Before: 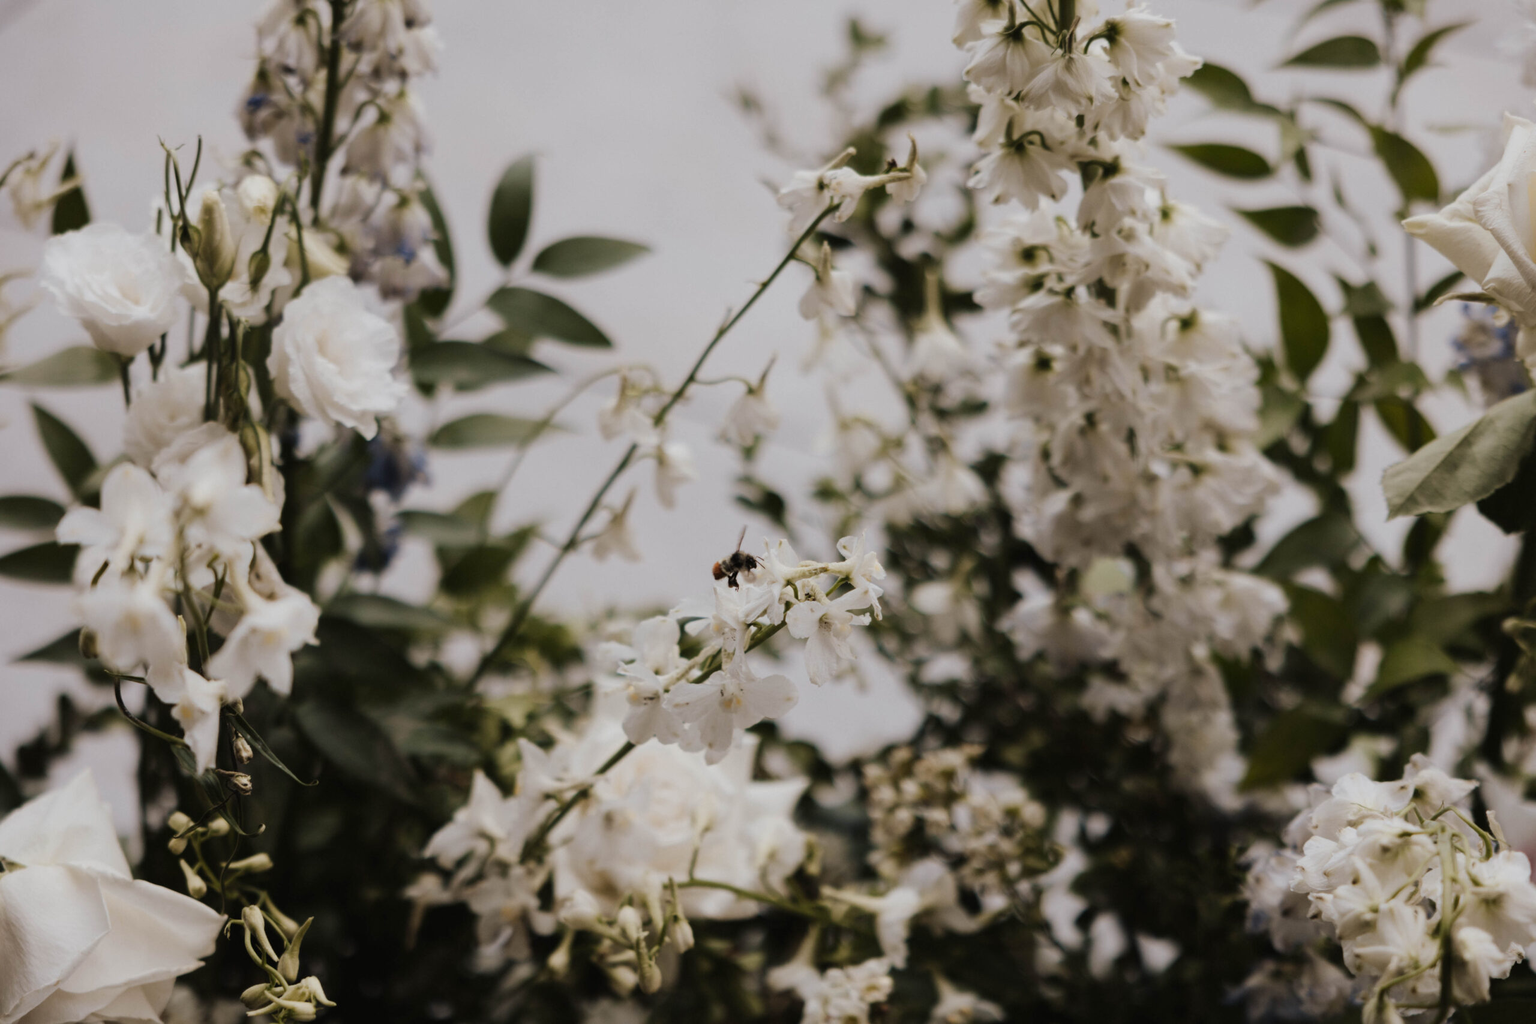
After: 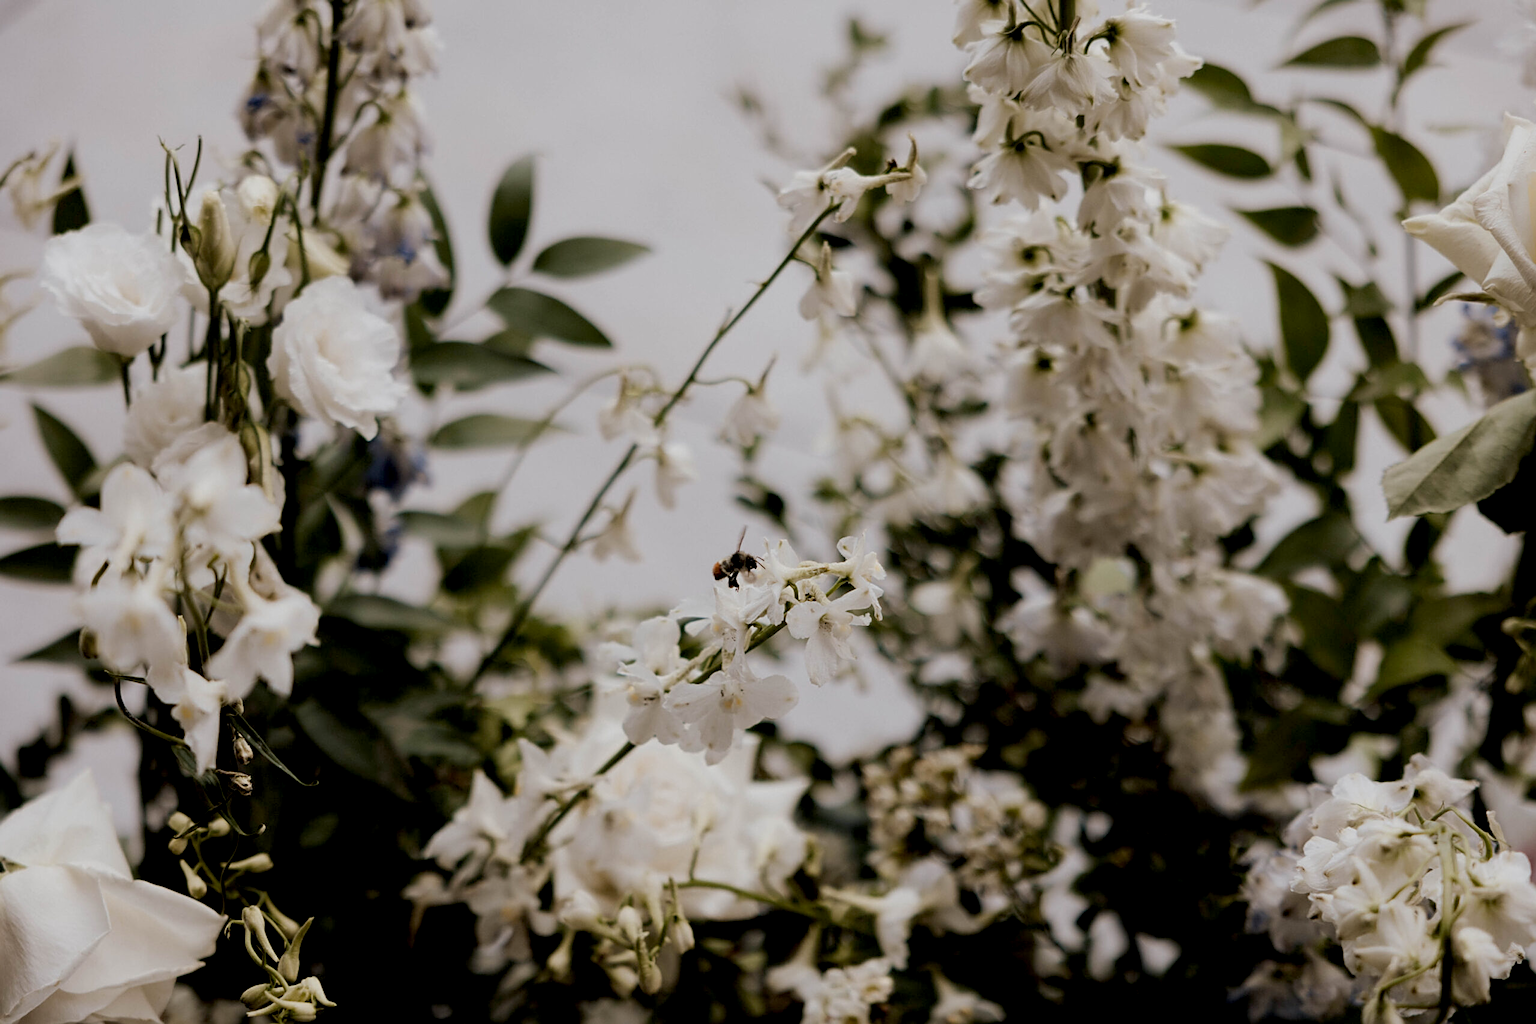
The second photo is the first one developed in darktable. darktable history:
sharpen: on, module defaults
exposure: black level correction 0.011, compensate highlight preservation false
